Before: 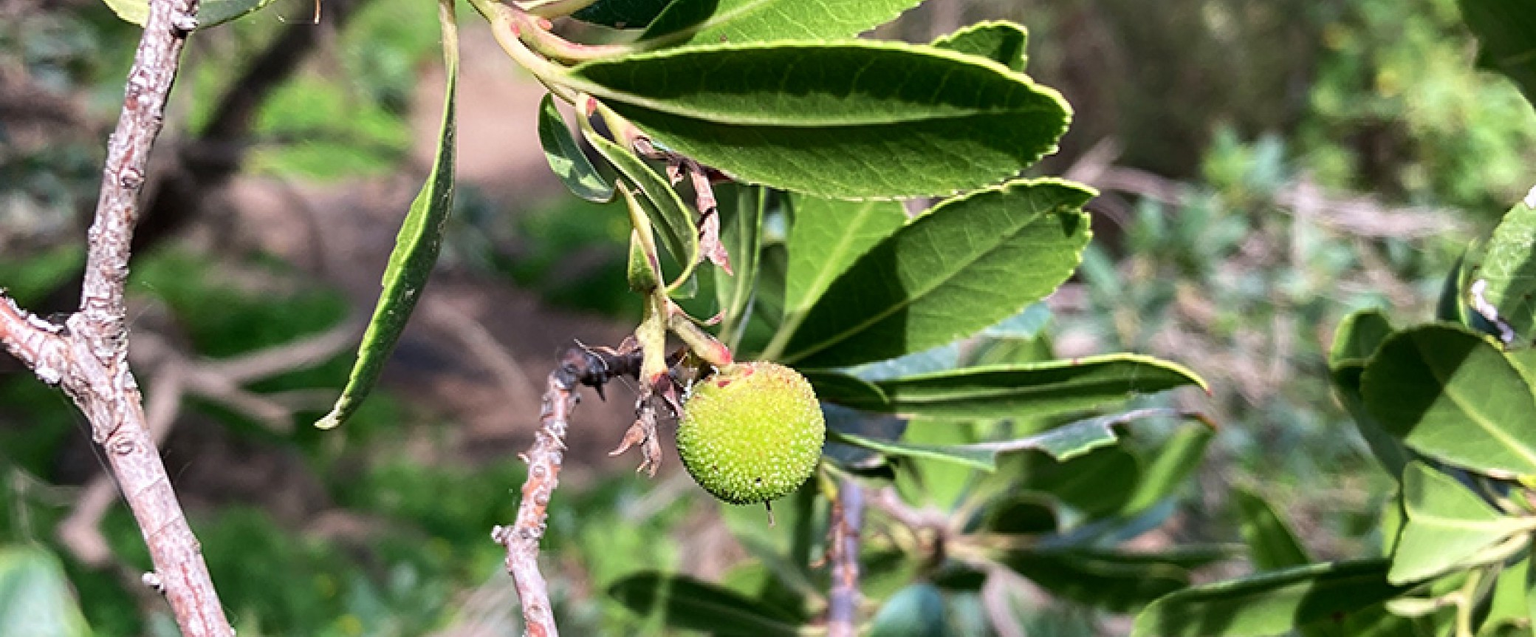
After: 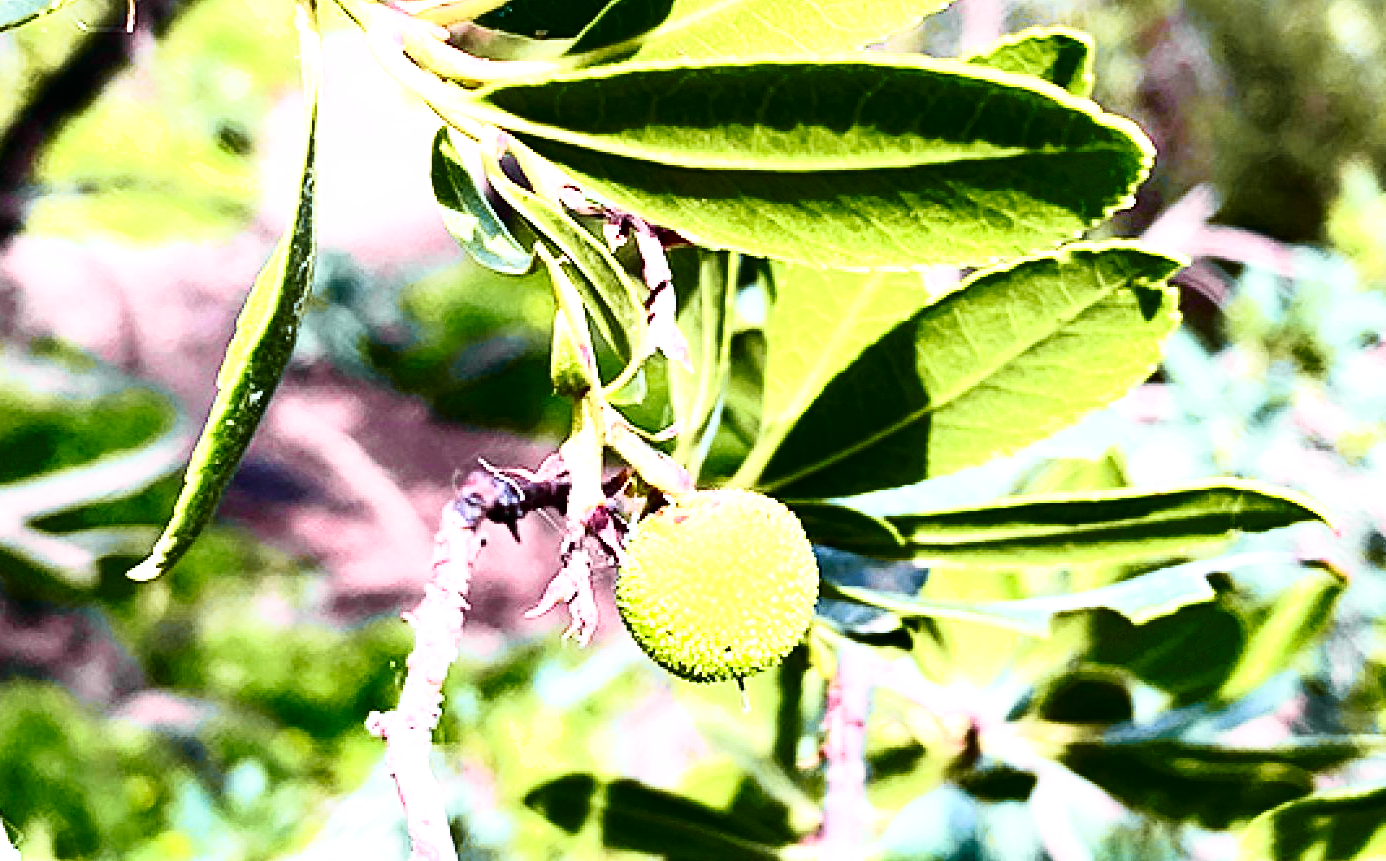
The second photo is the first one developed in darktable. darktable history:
white balance: red 0.931, blue 1.11
shadows and highlights: radius 171.16, shadows 27, white point adjustment 3.13, highlights -67.95, soften with gaussian
crop and rotate: left 14.385%, right 18.948%
exposure: exposure 0.574 EV, compensate highlight preservation false
tone curve: curves: ch0 [(0, 0) (0.062, 0.023) (0.168, 0.142) (0.359, 0.44) (0.469, 0.544) (0.634, 0.722) (0.839, 0.909) (0.998, 0.978)]; ch1 [(0, 0) (0.437, 0.453) (0.472, 0.47) (0.502, 0.504) (0.527, 0.546) (0.568, 0.619) (0.608, 0.665) (0.669, 0.748) (0.859, 0.899) (1, 1)]; ch2 [(0, 0) (0.33, 0.301) (0.421, 0.443) (0.473, 0.498) (0.509, 0.5) (0.535, 0.564) (0.575, 0.625) (0.608, 0.676) (1, 1)], color space Lab, independent channels, preserve colors none
velvia: strength 45%
contrast brightness saturation: contrast 0.28
base curve: curves: ch0 [(0, 0) (0.028, 0.03) (0.121, 0.232) (0.46, 0.748) (0.859, 0.968) (1, 1)], preserve colors none
